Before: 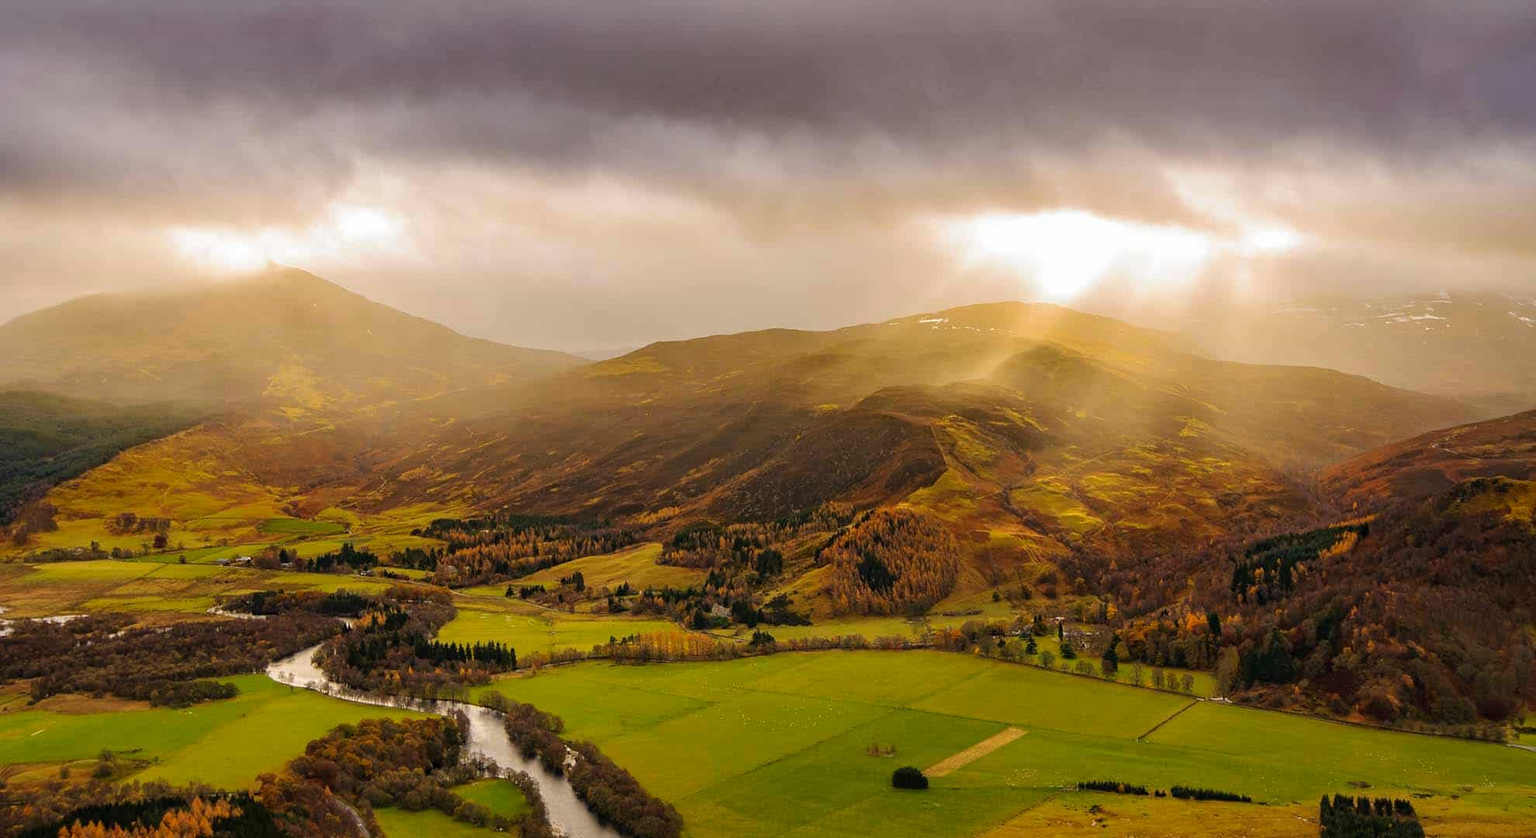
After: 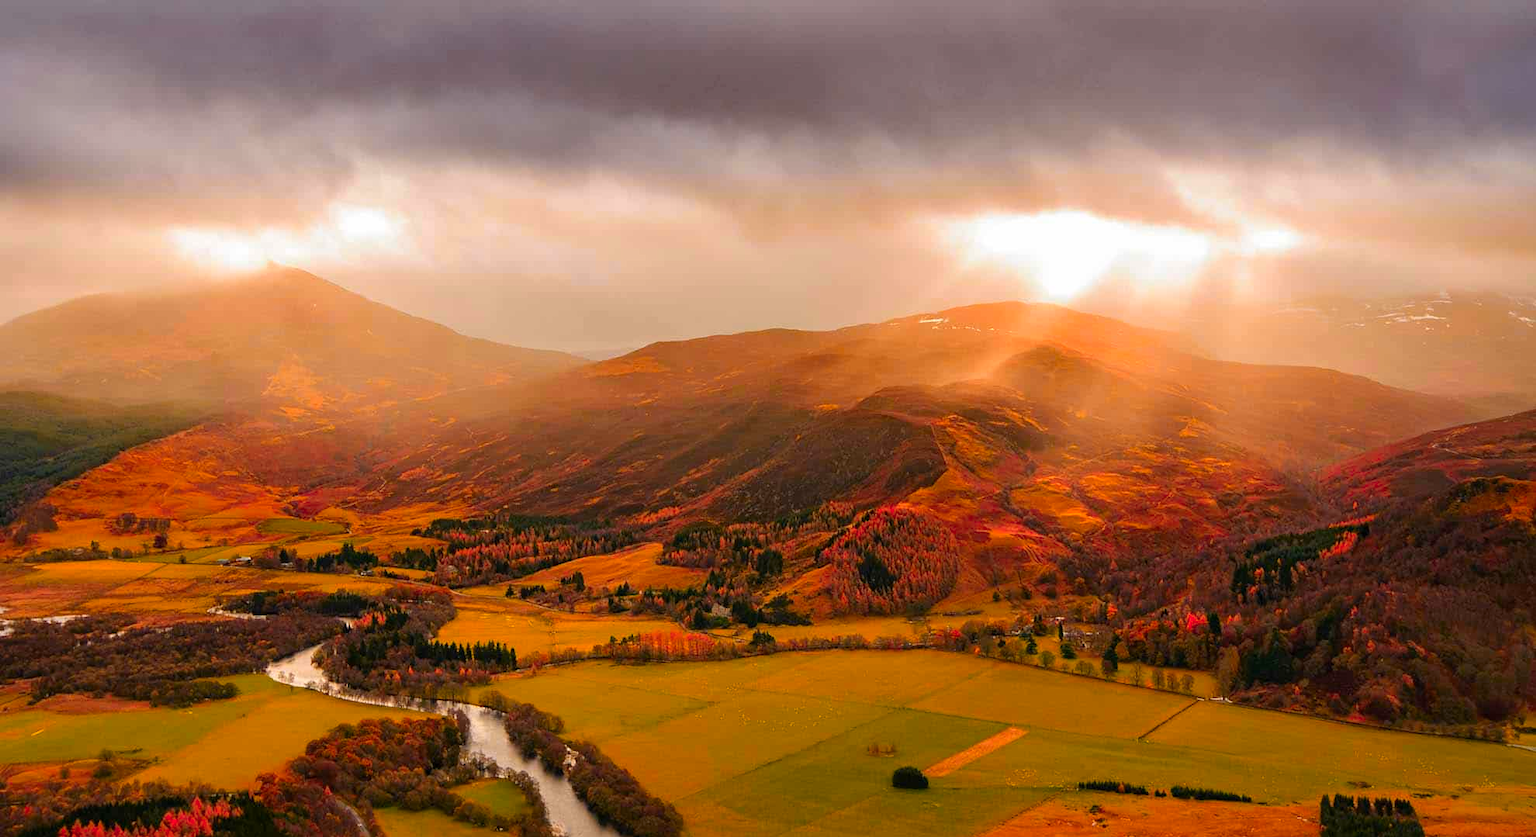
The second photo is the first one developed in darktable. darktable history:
color zones: curves: ch1 [(0.24, 0.629) (0.75, 0.5)]; ch2 [(0.255, 0.454) (0.745, 0.491)], mix 102.12%
contrast brightness saturation: saturation -0.05
